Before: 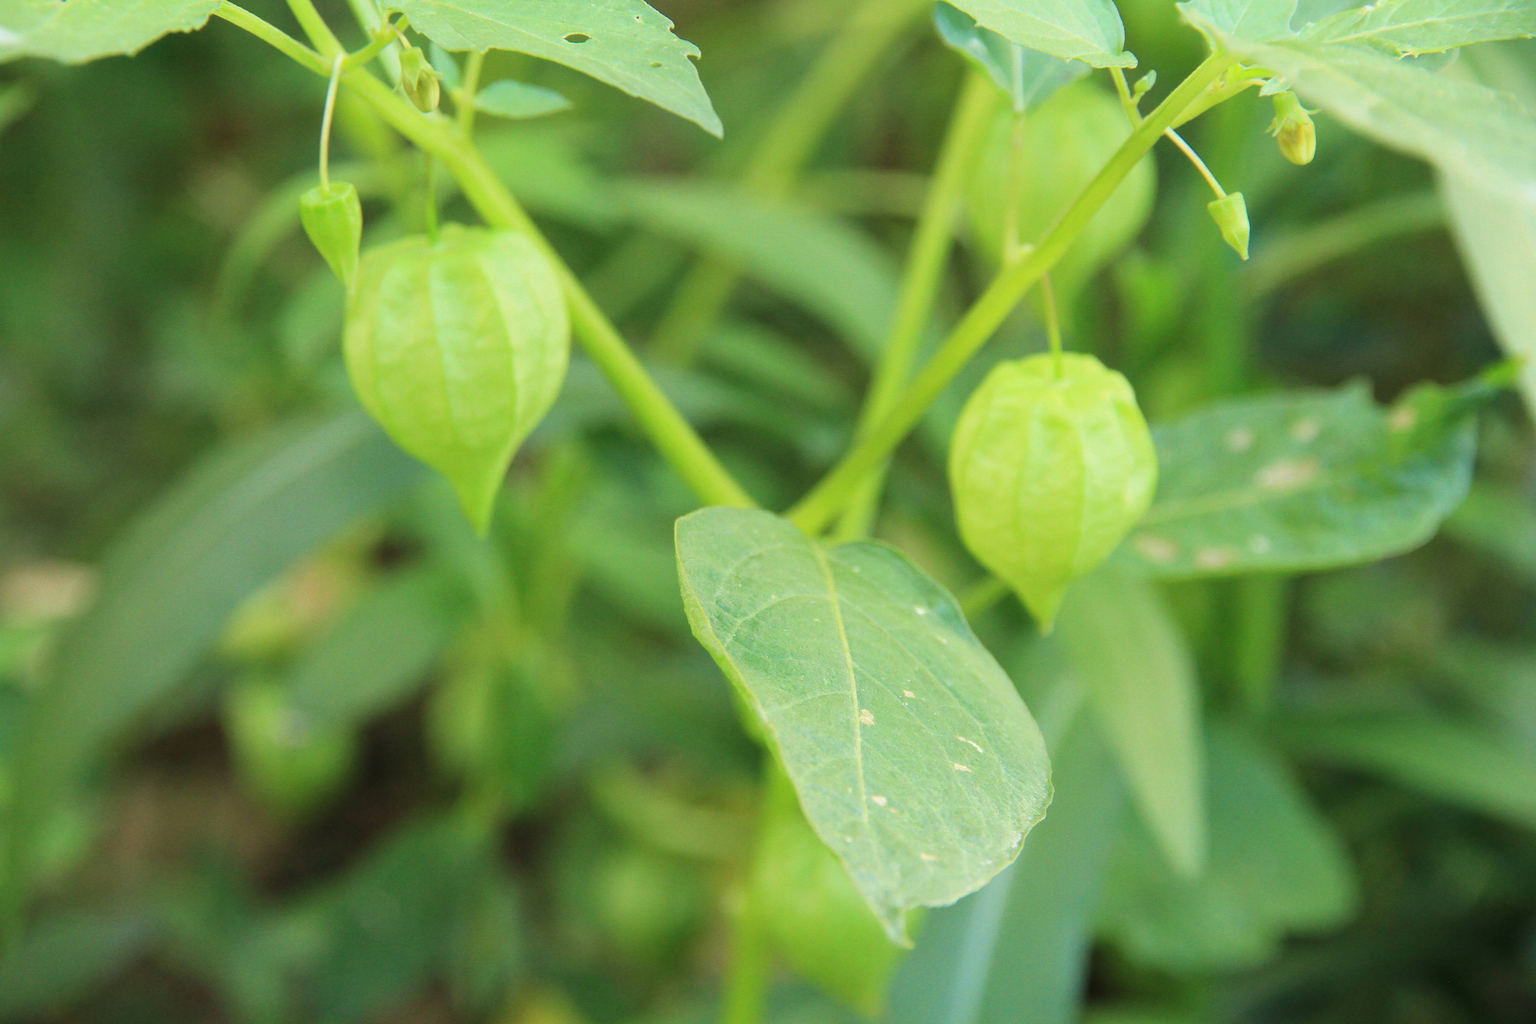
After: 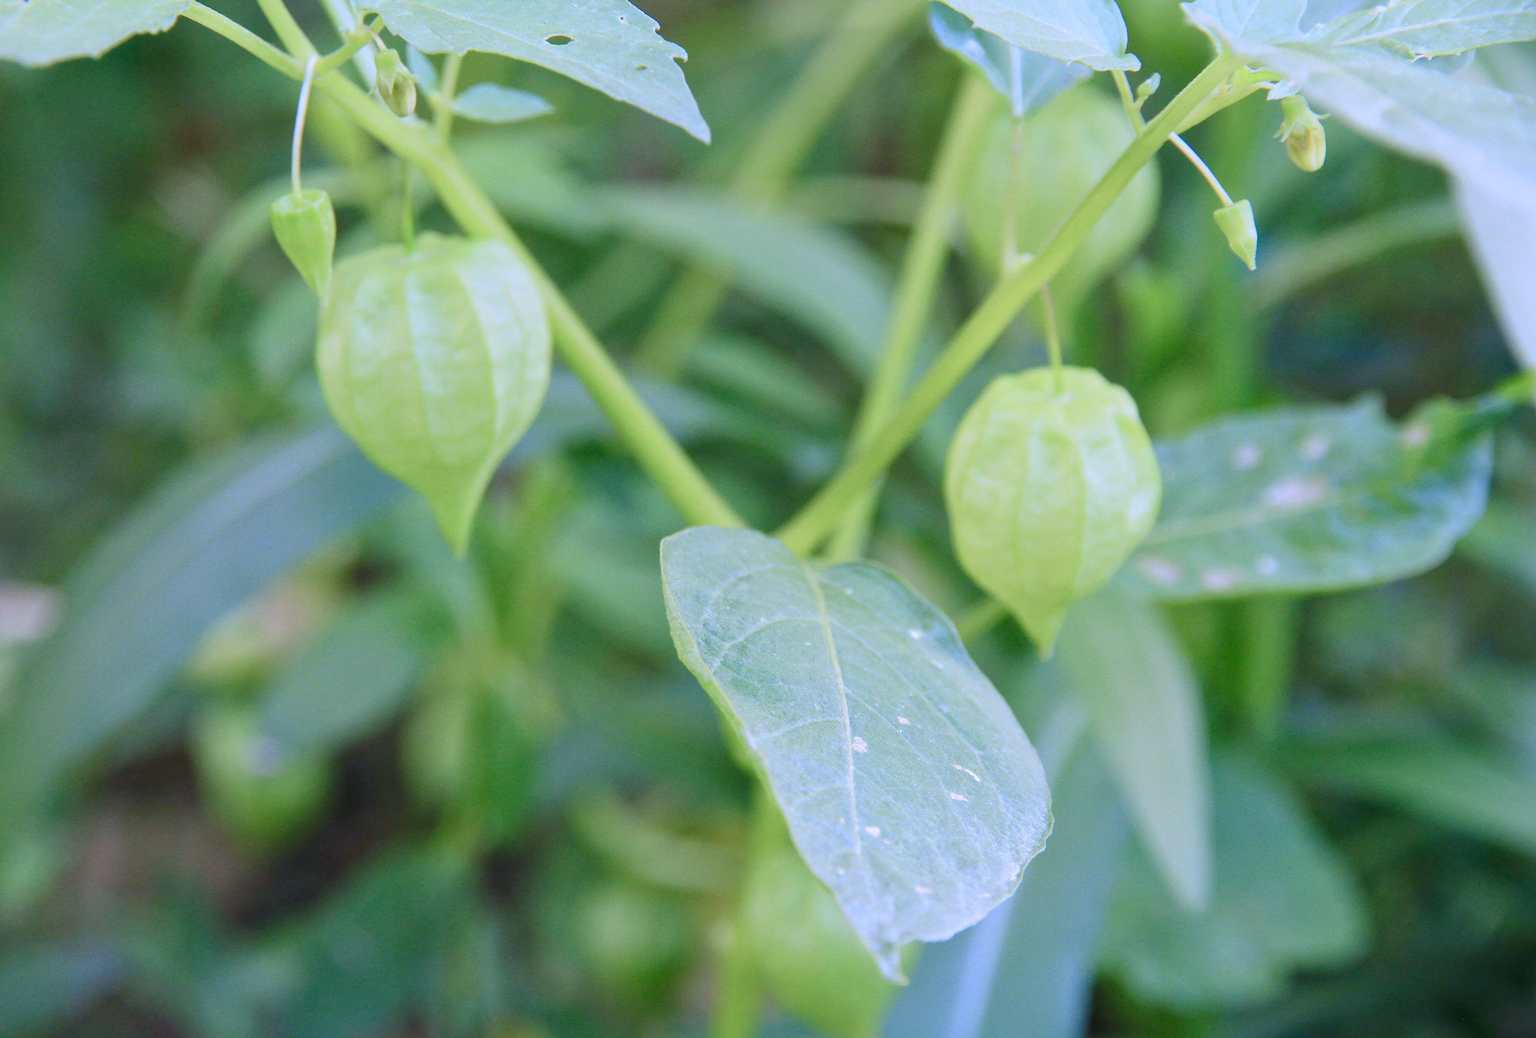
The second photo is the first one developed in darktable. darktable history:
white balance: red 0.98, blue 1.61
color balance rgb: shadows lift › chroma 1%, shadows lift › hue 113°, highlights gain › chroma 0.2%, highlights gain › hue 333°, perceptual saturation grading › global saturation 20%, perceptual saturation grading › highlights -50%, perceptual saturation grading › shadows 25%, contrast -10%
local contrast: mode bilateral grid, contrast 20, coarseness 50, detail 120%, midtone range 0.2
crop and rotate: left 2.536%, right 1.107%, bottom 2.246%
